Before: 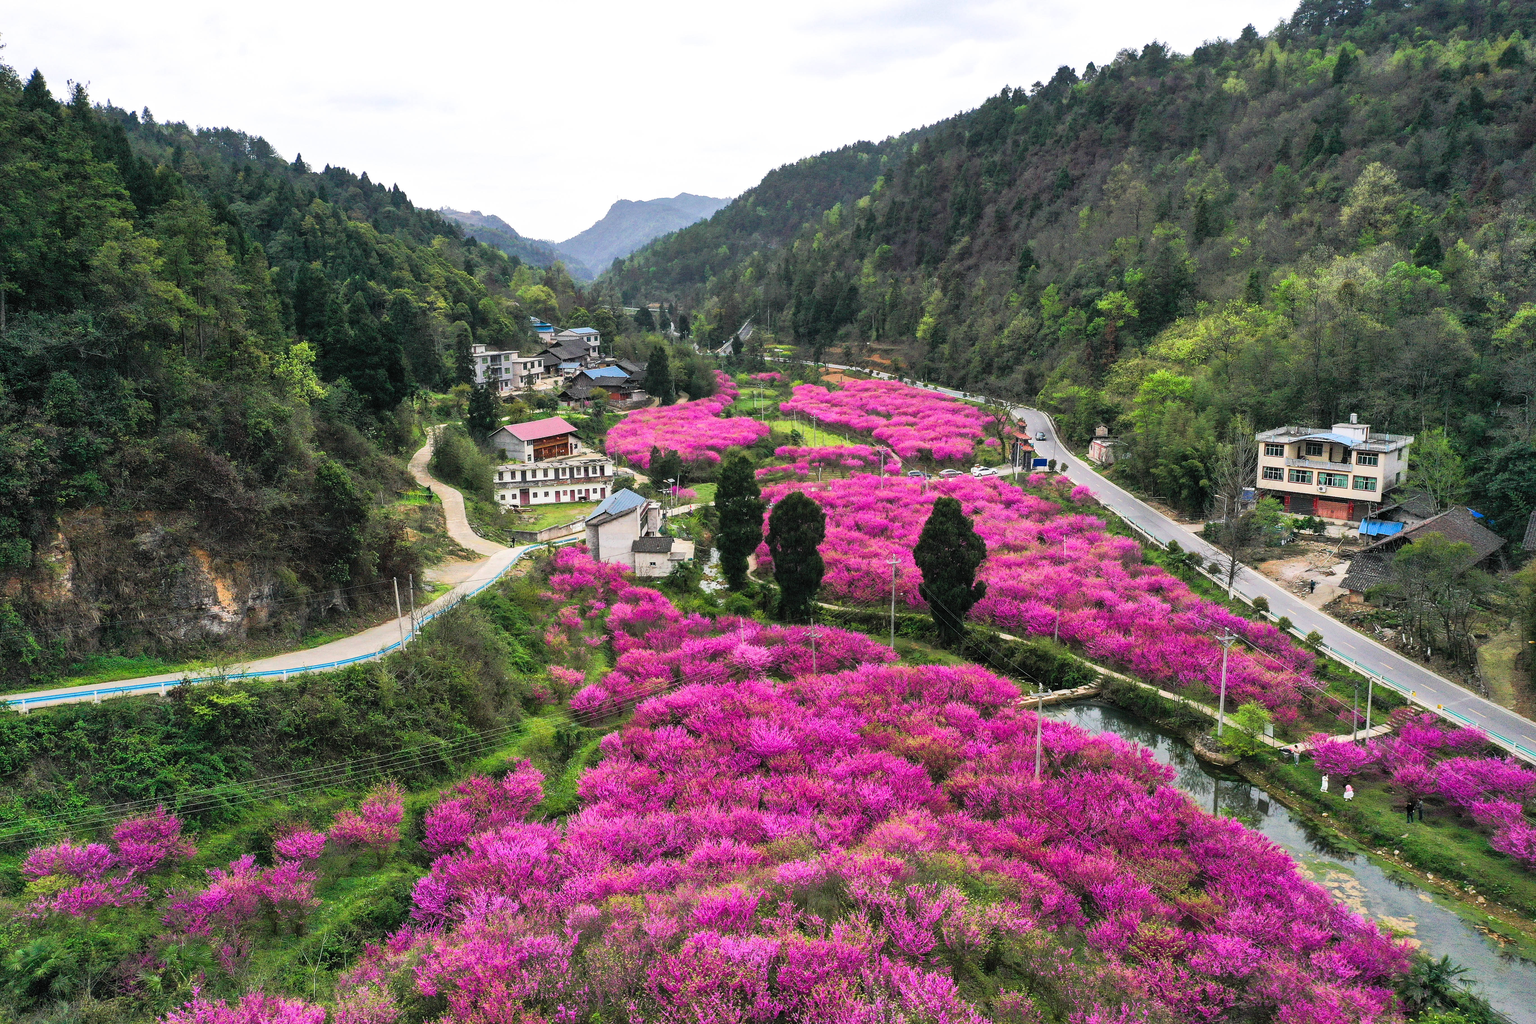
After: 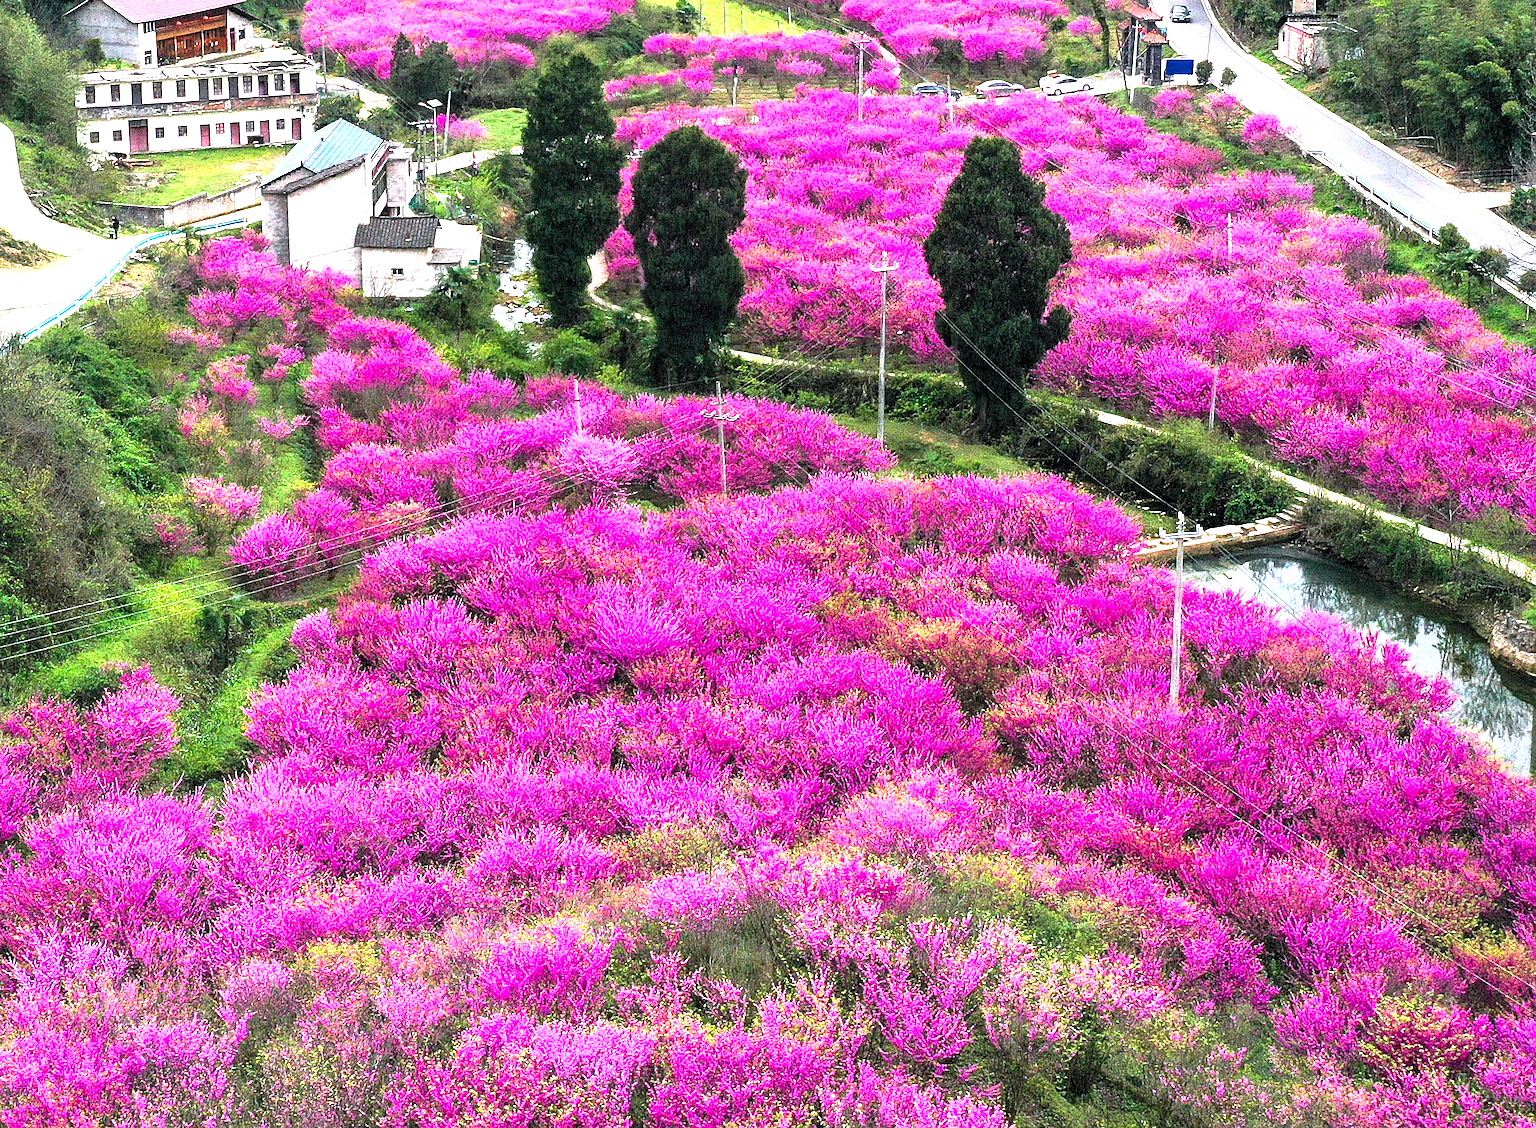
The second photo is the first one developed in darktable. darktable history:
sharpen: amount 0.208
color calibration: gray › normalize channels true, illuminant as shot in camera, x 0.358, y 0.373, temperature 4628.91 K, gamut compression 0.028
color correction: highlights b* -0.032, saturation 1.07
crop: left 29.701%, top 41.965%, right 20.774%, bottom 3.464%
local contrast: highlights 106%, shadows 100%, detail 120%, midtone range 0.2
exposure: black level correction 0.002, exposure 1 EV, compensate highlight preservation false
